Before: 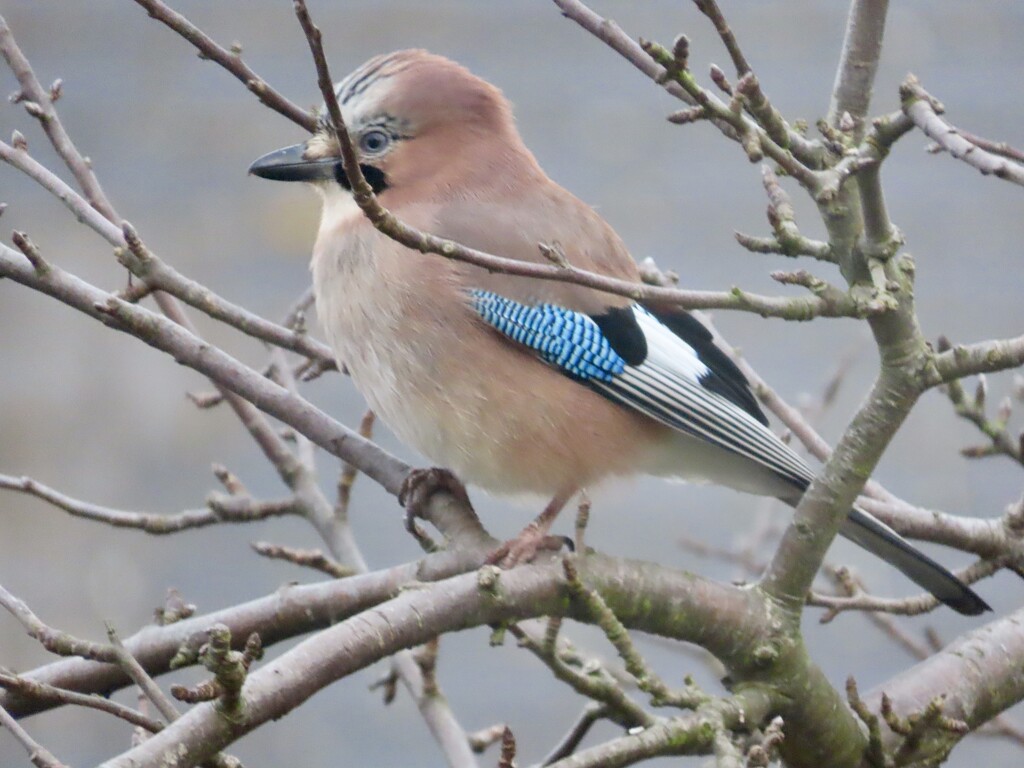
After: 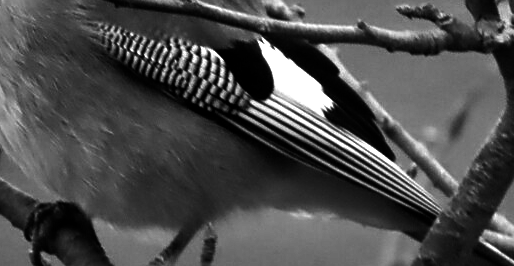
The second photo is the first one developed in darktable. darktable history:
crop: left 36.607%, top 34.735%, right 13.146%, bottom 30.611%
color balance rgb: shadows lift › luminance -21.66%, shadows lift › chroma 6.57%, shadows lift › hue 270°, power › chroma 0.68%, power › hue 60°, highlights gain › luminance 6.08%, highlights gain › chroma 1.33%, highlights gain › hue 90°, global offset › luminance -0.87%, perceptual saturation grading › global saturation 26.86%, perceptual saturation grading › highlights -28.39%, perceptual saturation grading › mid-tones 15.22%, perceptual saturation grading › shadows 33.98%, perceptual brilliance grading › highlights 10%, perceptual brilliance grading › mid-tones 5%
sharpen: amount 0.2
contrast brightness saturation: contrast 0.02, brightness -1, saturation -1
